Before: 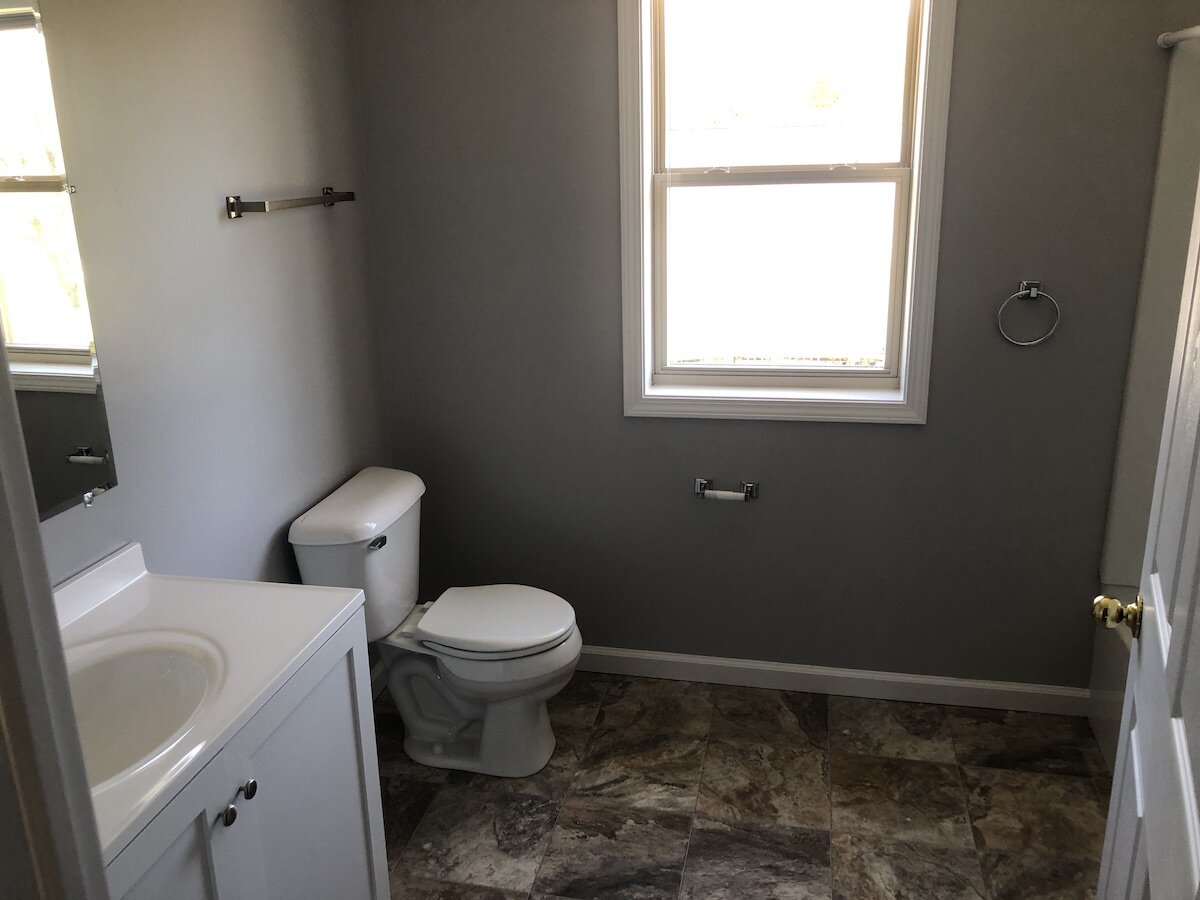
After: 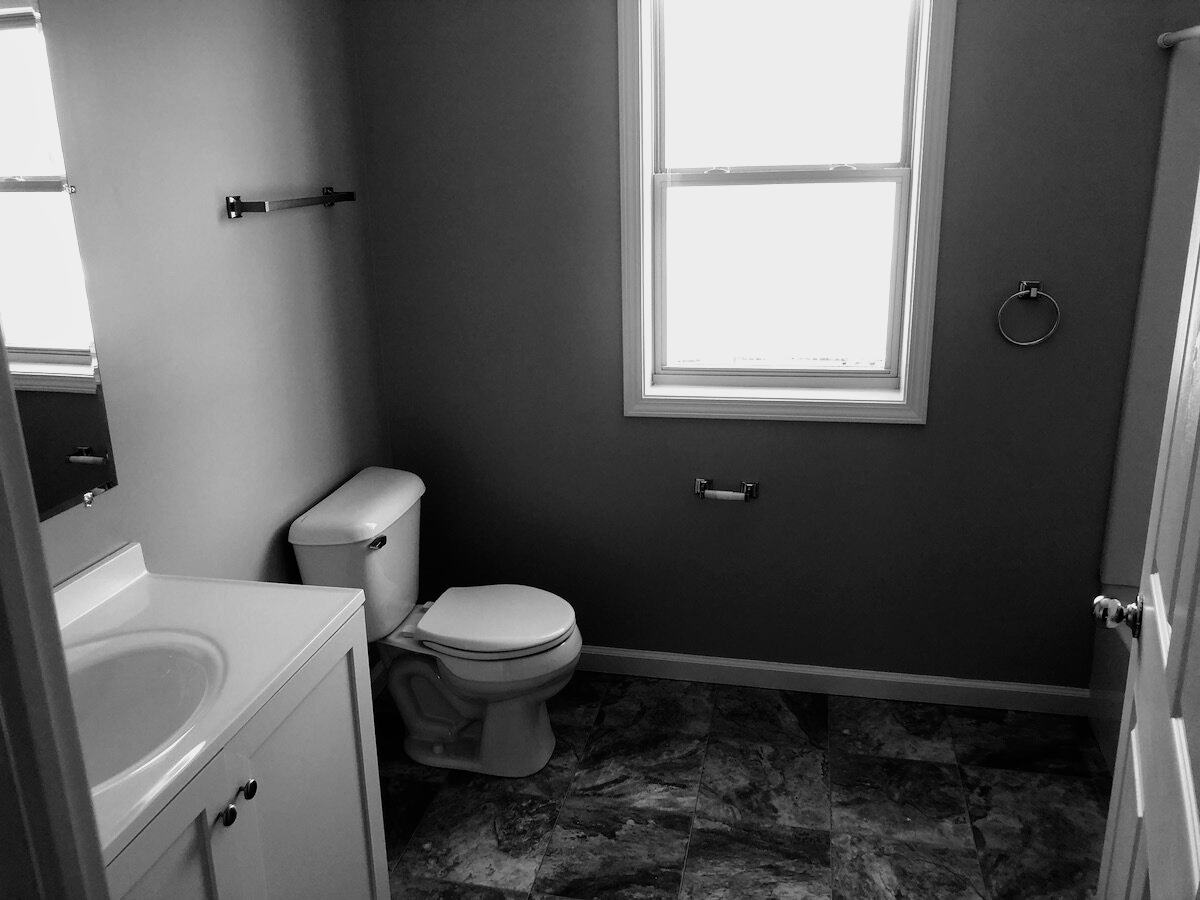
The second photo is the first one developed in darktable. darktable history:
white balance: emerald 1
filmic rgb: white relative exposure 2.2 EV, hardness 6.97
monochrome: a -92.57, b 58.91
